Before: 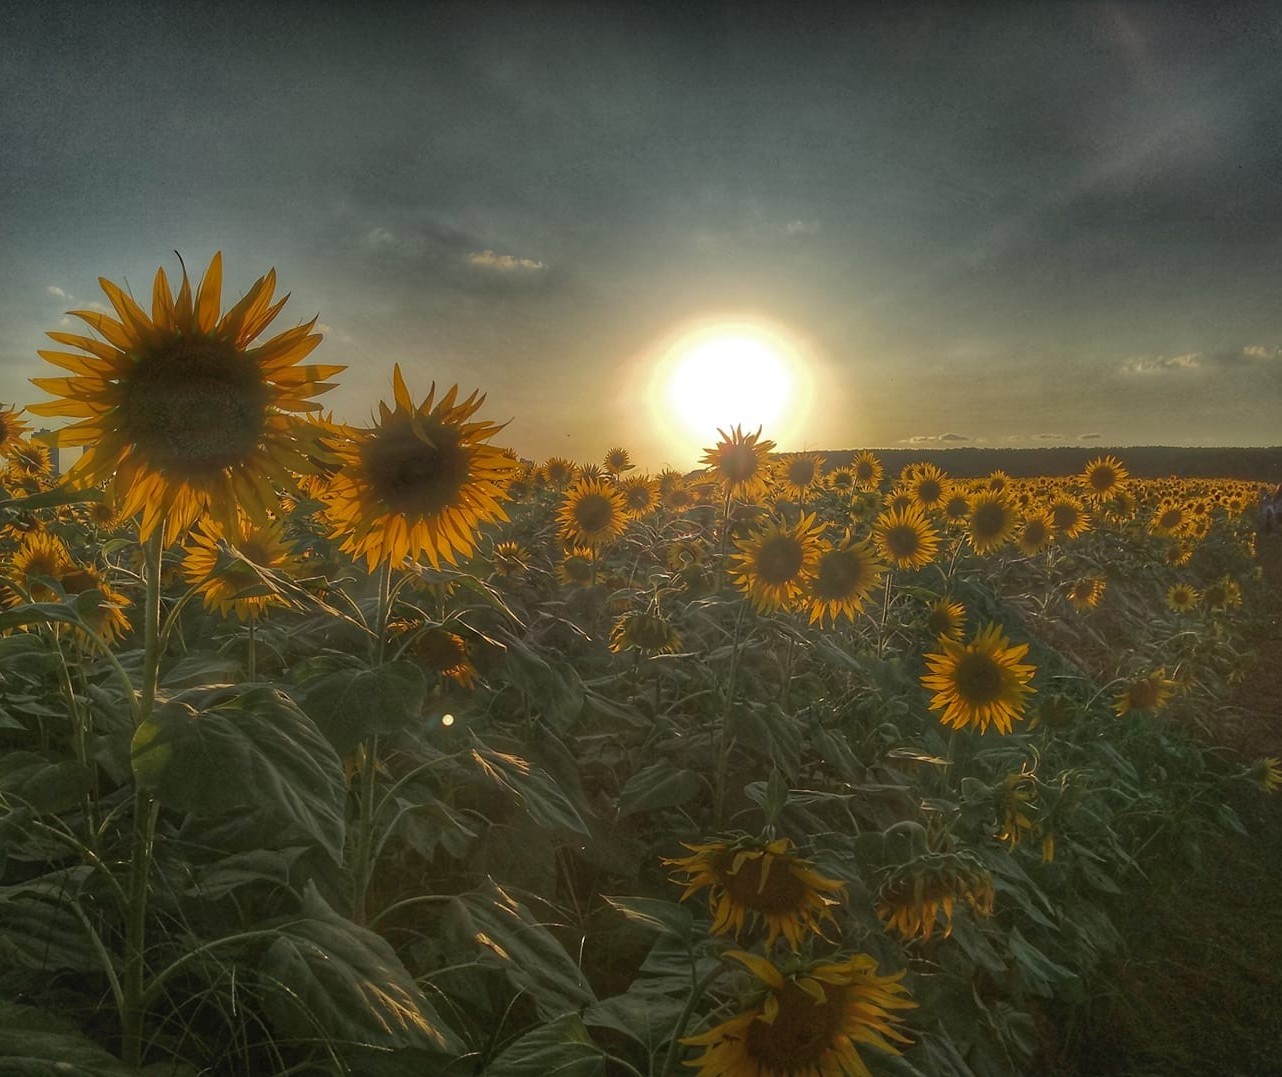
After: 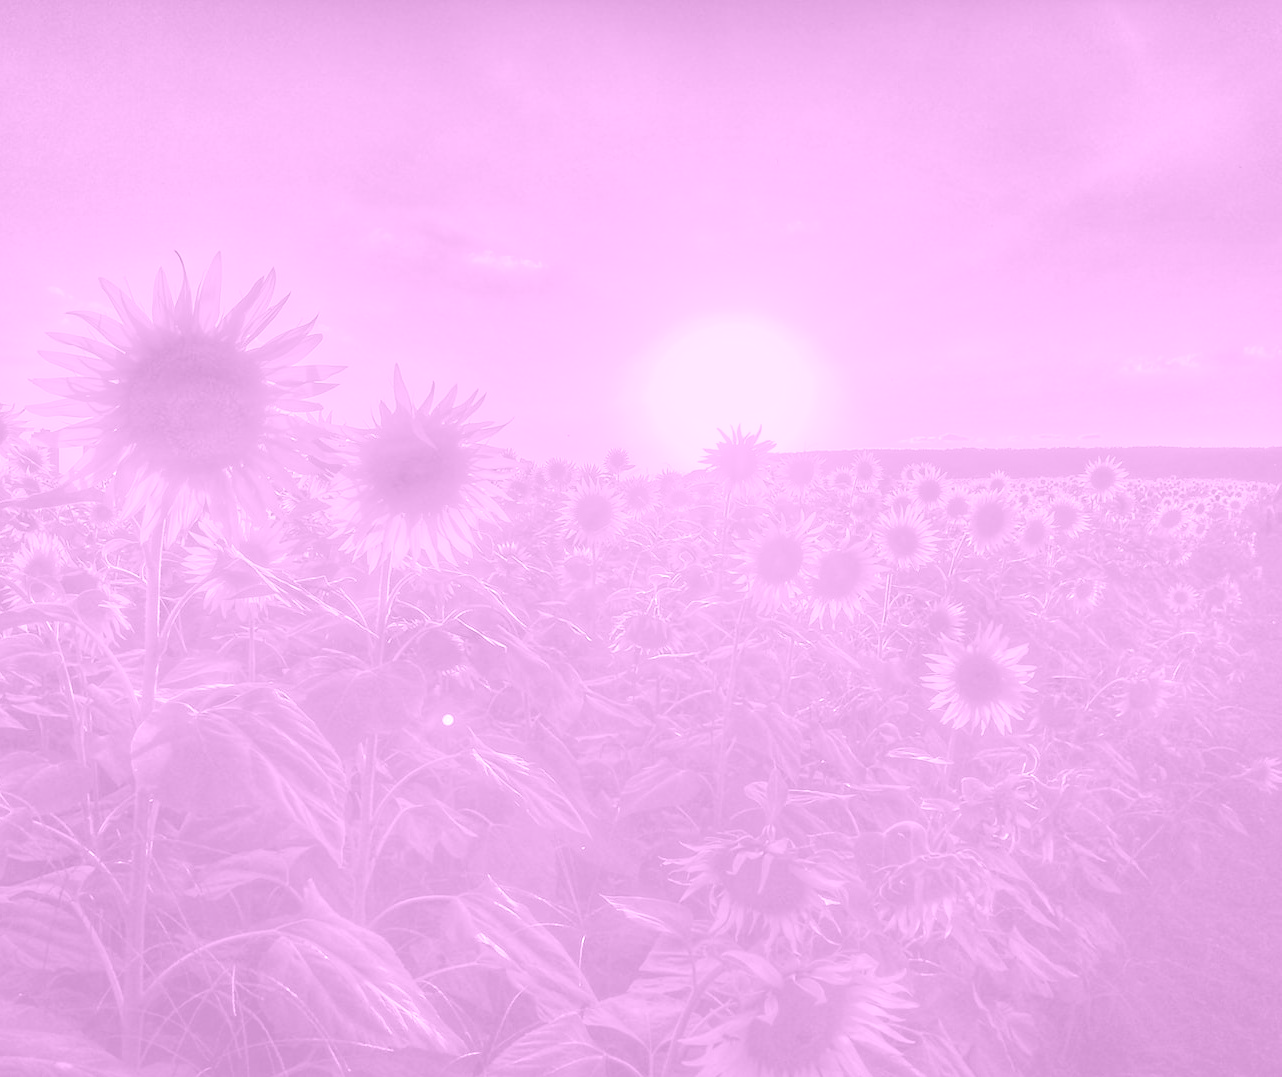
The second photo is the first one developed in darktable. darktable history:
local contrast: mode bilateral grid, contrast 20, coarseness 50, detail 102%, midtone range 0.2
tone equalizer: -7 EV 0.15 EV, -6 EV 0.6 EV, -5 EV 1.15 EV, -4 EV 1.33 EV, -3 EV 1.15 EV, -2 EV 0.6 EV, -1 EV 0.15 EV, mask exposure compensation -0.5 EV
color balance: lift [1, 1, 0.999, 1.001], gamma [1, 1.003, 1.005, 0.995], gain [1, 0.992, 0.988, 1.012], contrast 5%, output saturation 110%
colorize: hue 331.2°, saturation 69%, source mix 30.28%, lightness 69.02%, version 1
